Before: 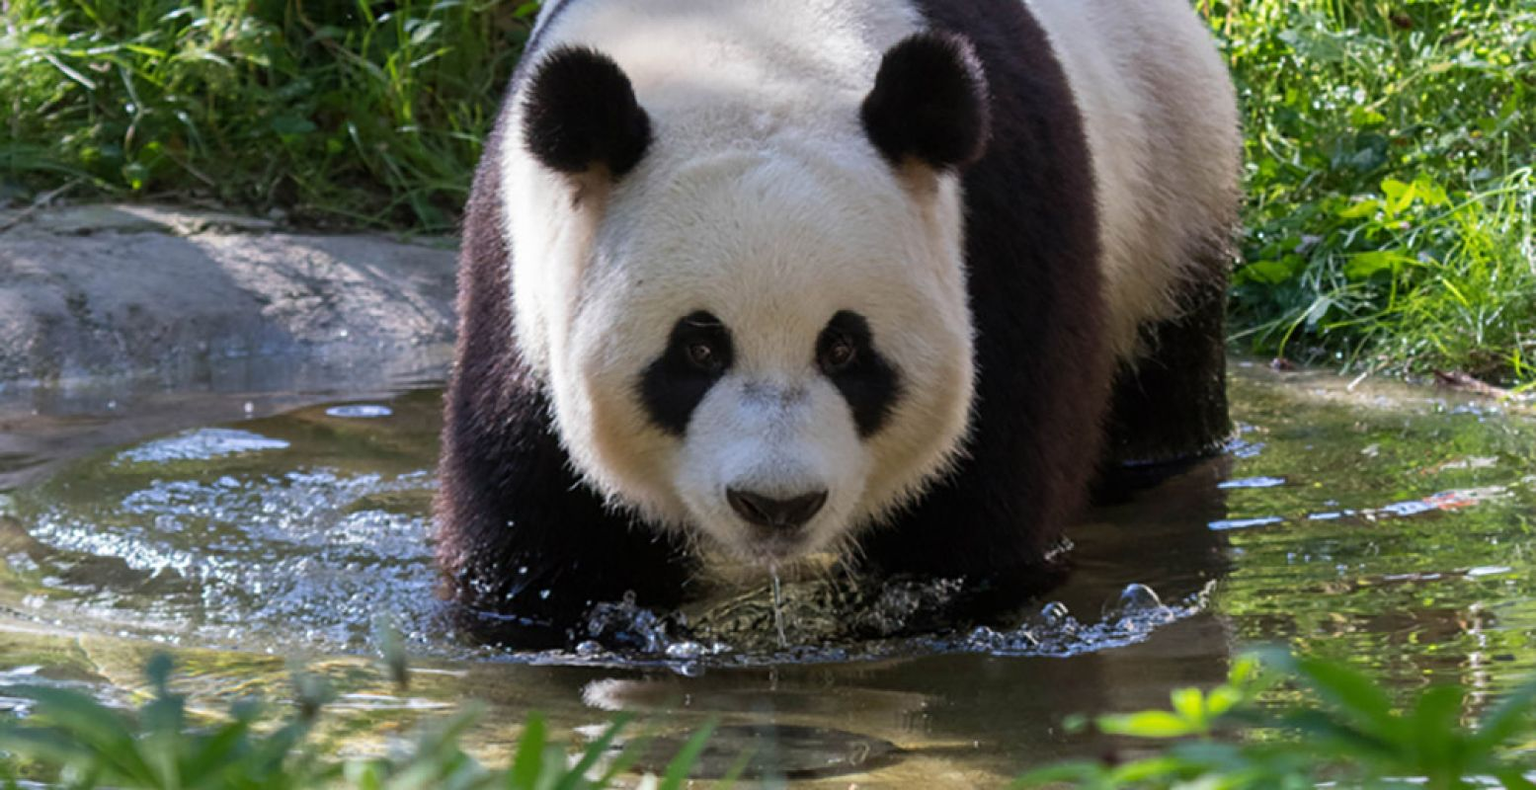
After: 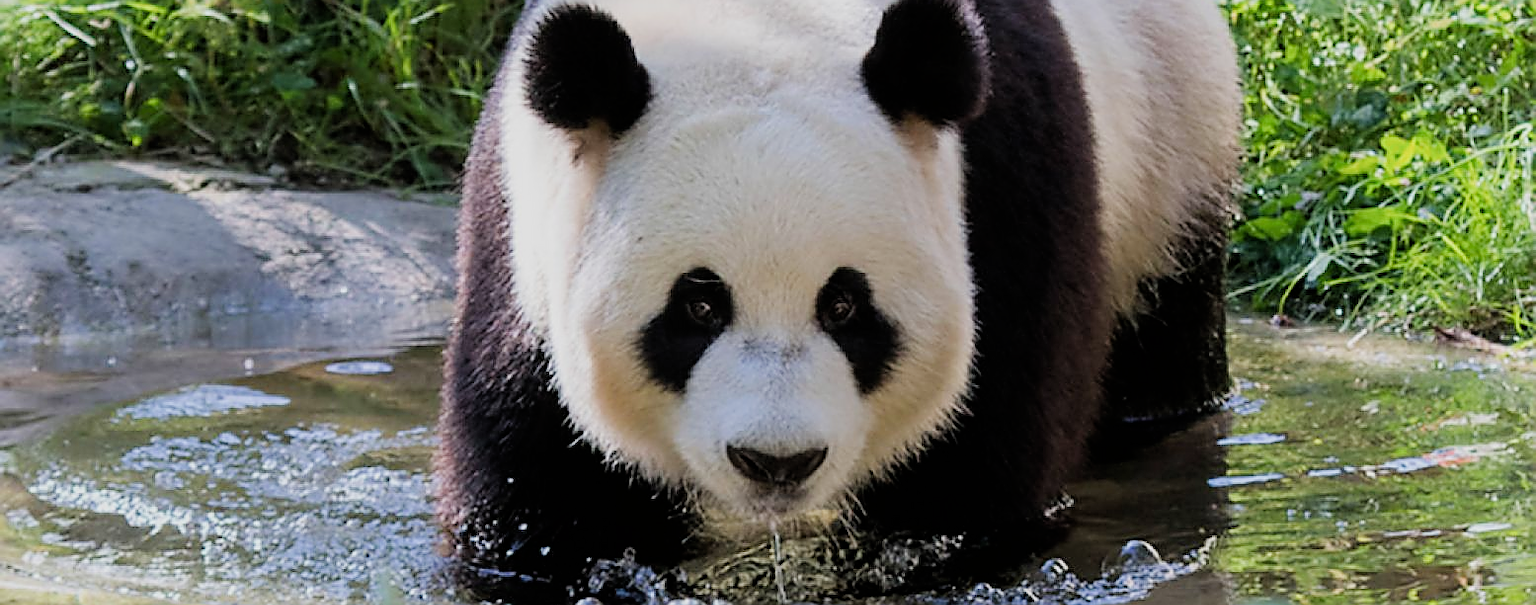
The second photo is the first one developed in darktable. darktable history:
sharpen: radius 1.378, amount 1.267, threshold 0.698
filmic rgb: black relative exposure -6.98 EV, white relative exposure 5.6 EV, hardness 2.86
crop: top 5.584%, bottom 17.753%
exposure: black level correction 0, exposure 0.701 EV, compensate highlight preservation false
